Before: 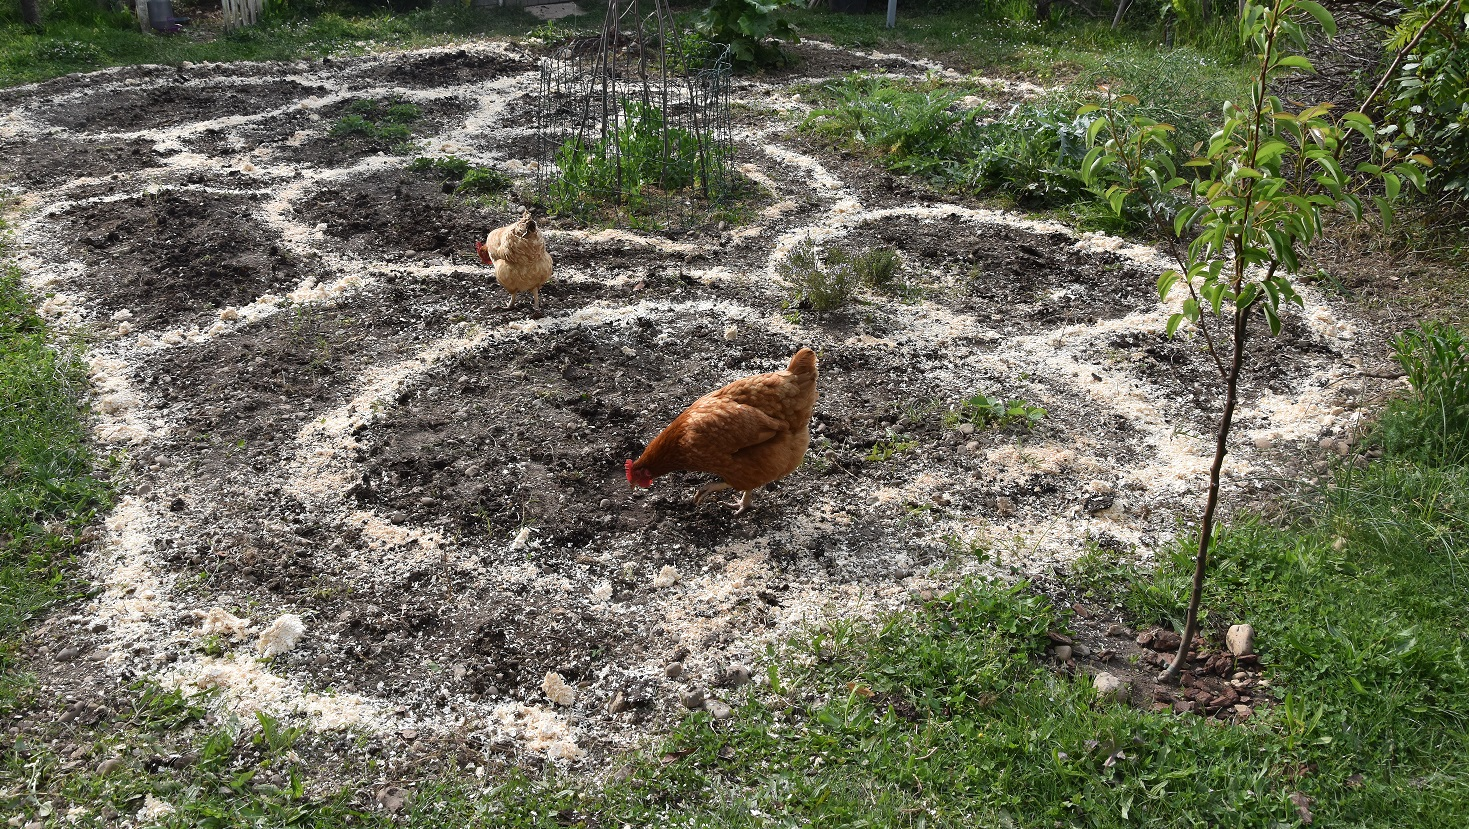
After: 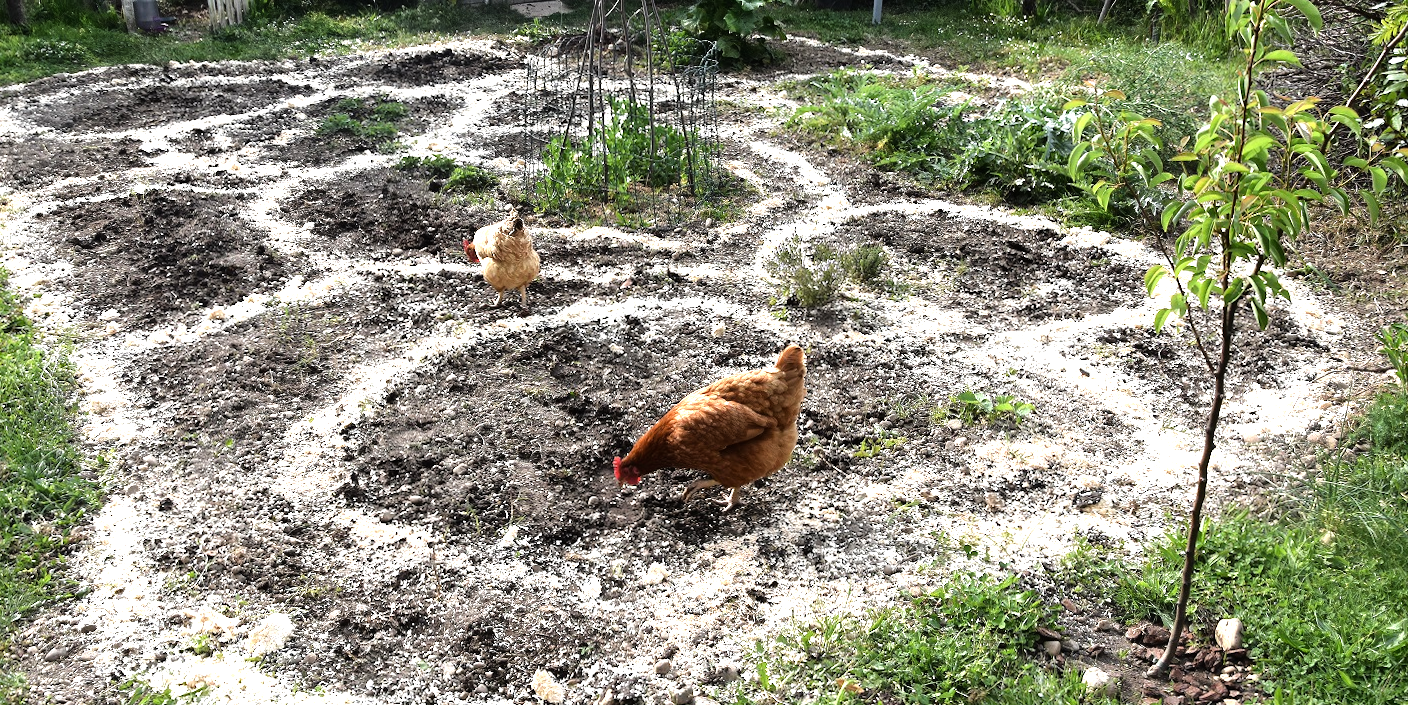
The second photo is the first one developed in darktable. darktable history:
exposure: exposure 0.203 EV, compensate exposure bias true, compensate highlight preservation false
tone equalizer: -8 EV -1.06 EV, -7 EV -0.98 EV, -6 EV -0.901 EV, -5 EV -0.556 EV, -3 EV 0.574 EV, -2 EV 0.859 EV, -1 EV 0.989 EV, +0 EV 1.08 EV
crop and rotate: angle 0.277°, left 0.408%, right 2.918%, bottom 14.208%
